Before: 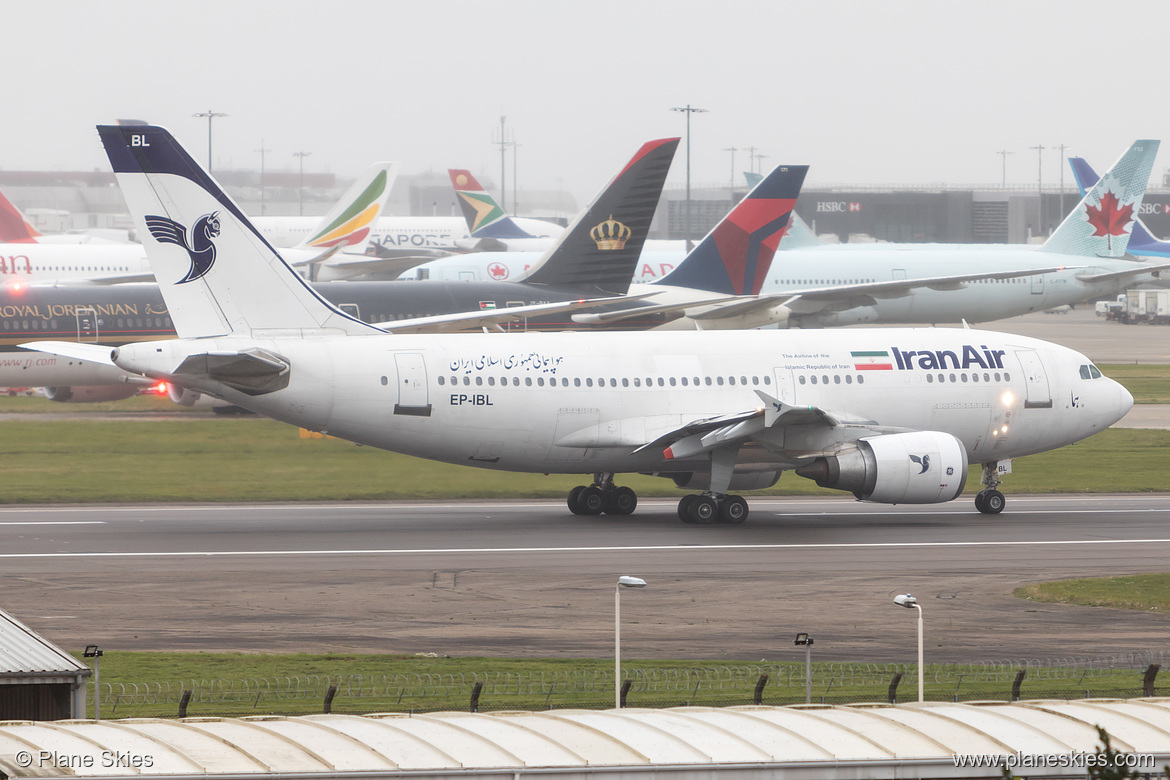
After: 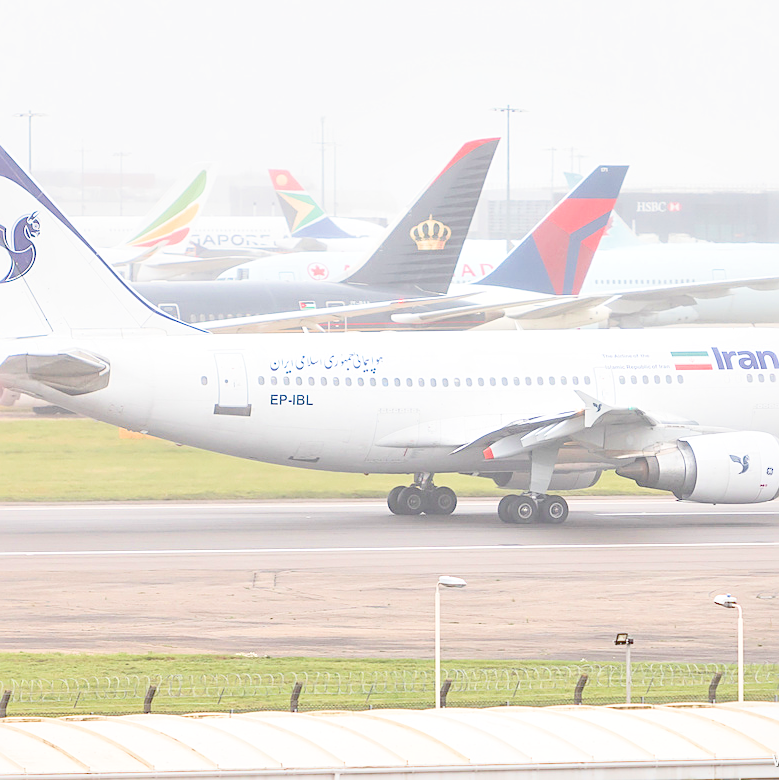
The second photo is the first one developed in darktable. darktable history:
crop: left 15.419%, right 17.914%
tone equalizer: -8 EV -0.417 EV, -7 EV -0.389 EV, -6 EV -0.333 EV, -5 EV -0.222 EV, -3 EV 0.222 EV, -2 EV 0.333 EV, -1 EV 0.389 EV, +0 EV 0.417 EV, edges refinement/feathering 500, mask exposure compensation -1.57 EV, preserve details no
local contrast: mode bilateral grid, contrast 20, coarseness 50, detail 120%, midtone range 0.2
filmic rgb: middle gray luminance 2.5%, black relative exposure -10 EV, white relative exposure 7 EV, threshold 6 EV, dynamic range scaling 10%, target black luminance 0%, hardness 3.19, latitude 44.39%, contrast 0.682, highlights saturation mix 5%, shadows ↔ highlights balance 13.63%, add noise in highlights 0, color science v3 (2019), use custom middle-gray values true, iterations of high-quality reconstruction 0, contrast in highlights soft, enable highlight reconstruction true
sharpen: on, module defaults
contrast brightness saturation: brightness 0.15
